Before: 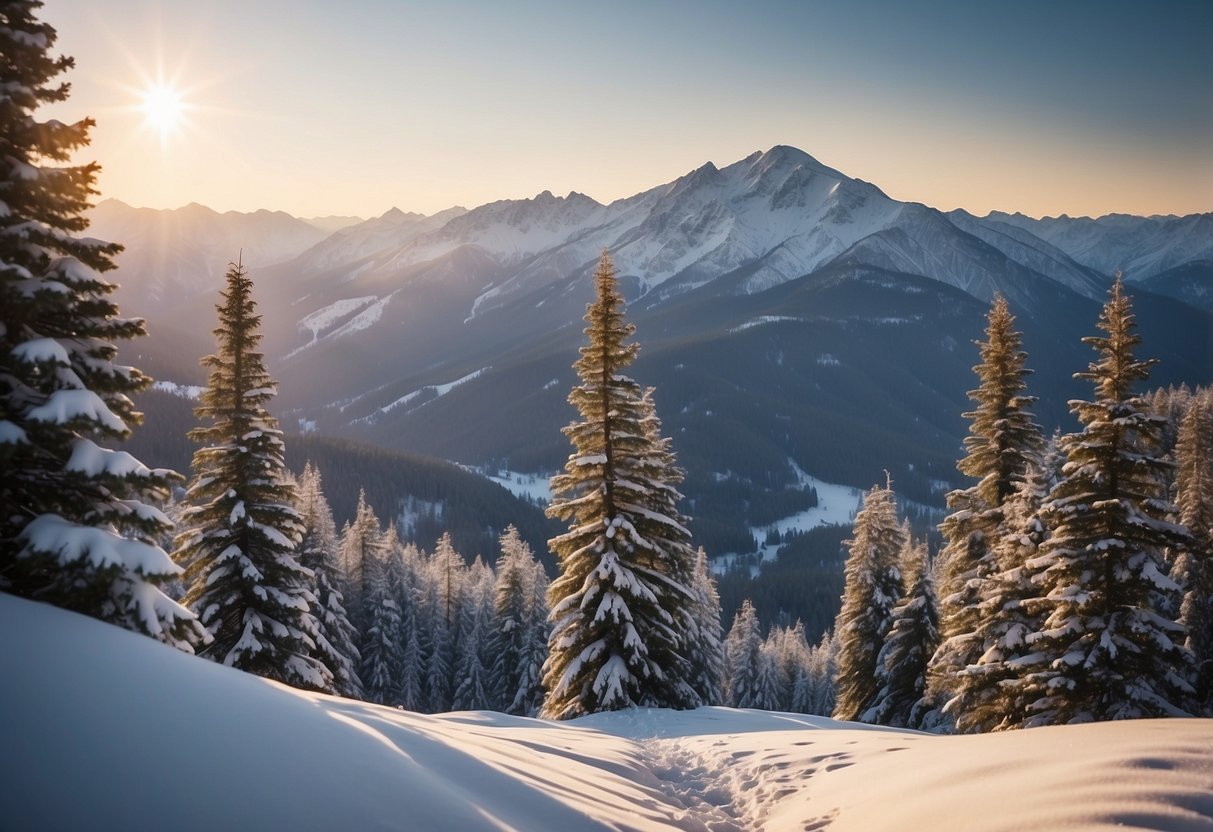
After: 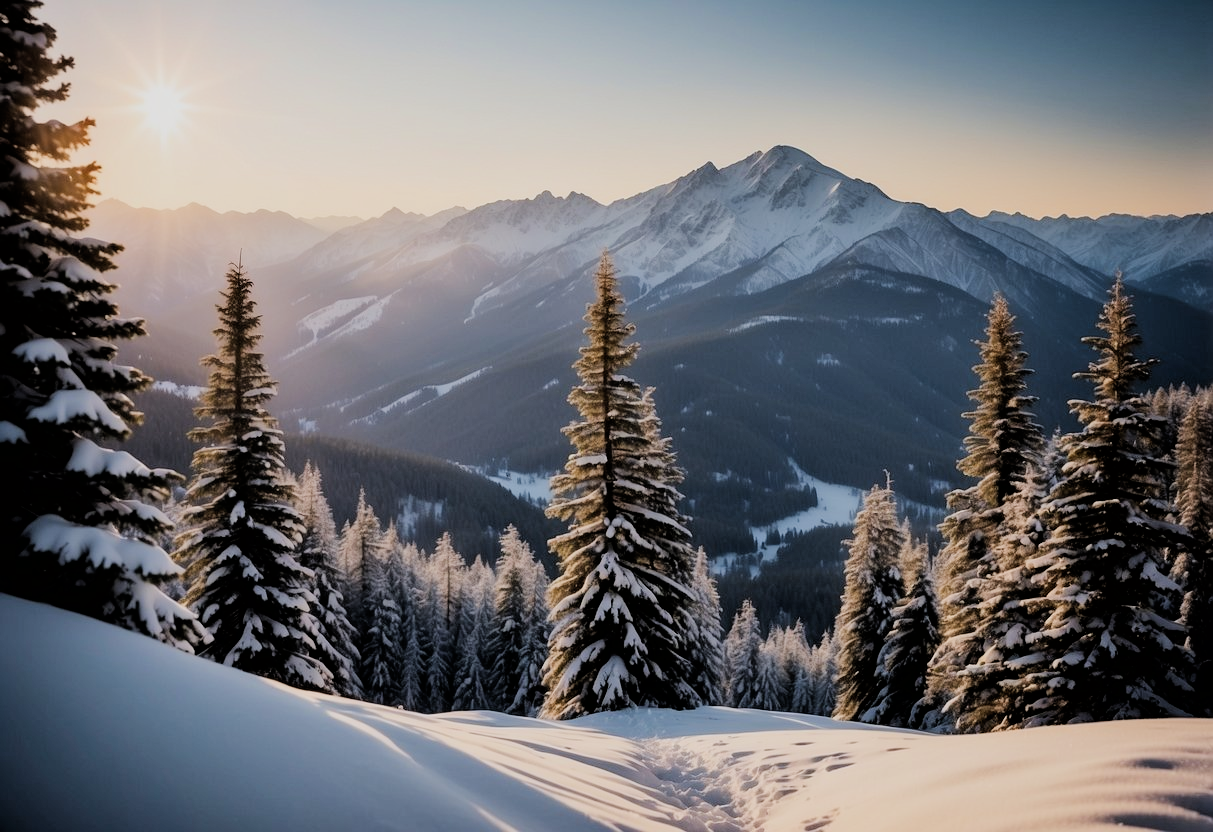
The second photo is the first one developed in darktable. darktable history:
tone equalizer: -8 EV -0.382 EV, -7 EV -0.398 EV, -6 EV -0.316 EV, -5 EV -0.211 EV, -3 EV 0.201 EV, -2 EV 0.303 EV, -1 EV 0.364 EV, +0 EV 0.401 EV, edges refinement/feathering 500, mask exposure compensation -1.57 EV, preserve details no
filmic rgb: black relative exposure -4.29 EV, white relative exposure 4.56 EV, threshold 5.97 EV, hardness 2.4, contrast 1.058, enable highlight reconstruction true
